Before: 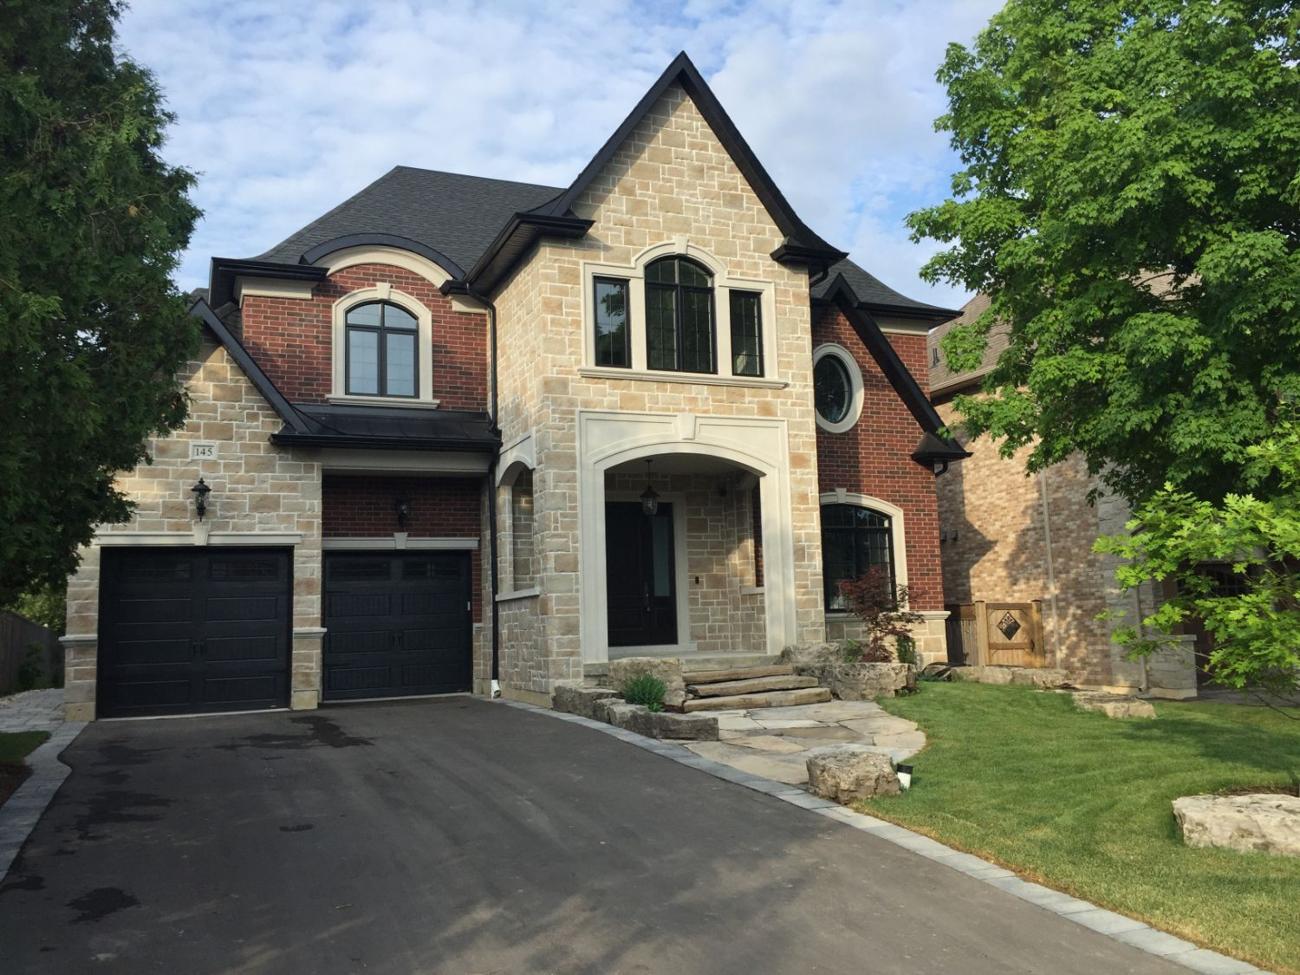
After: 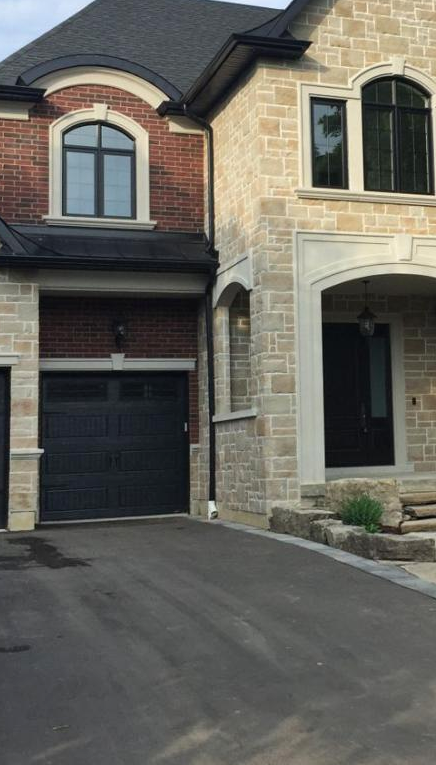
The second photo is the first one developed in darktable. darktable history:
crop and rotate: left 21.77%, top 18.528%, right 44.676%, bottom 2.997%
shadows and highlights: highlights color adjustment 0%, soften with gaussian
